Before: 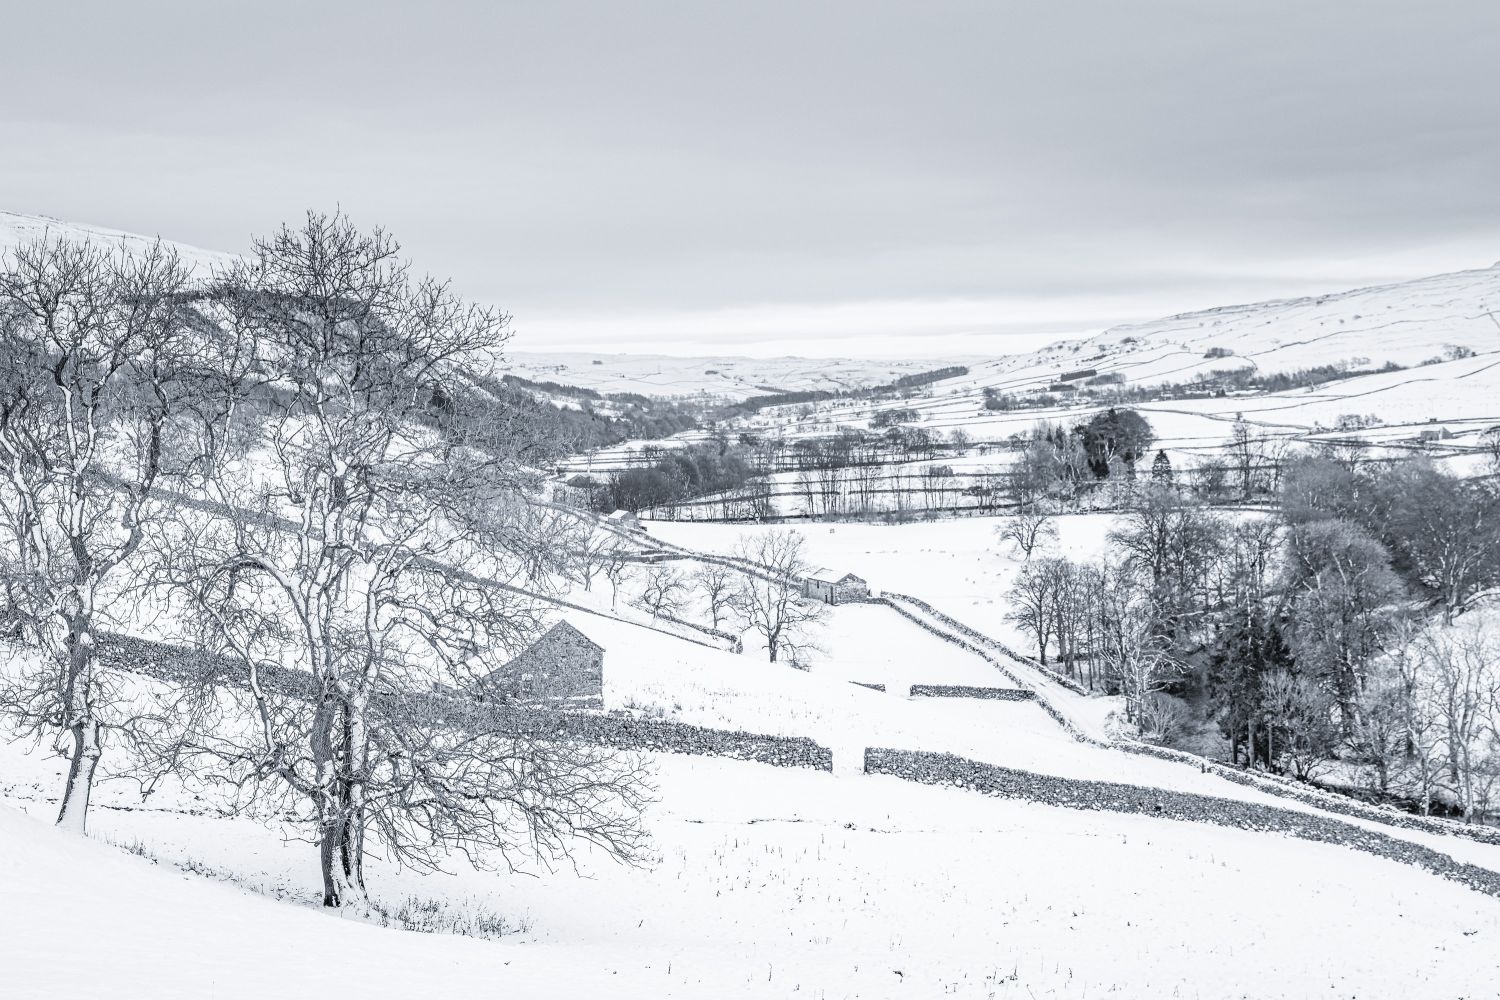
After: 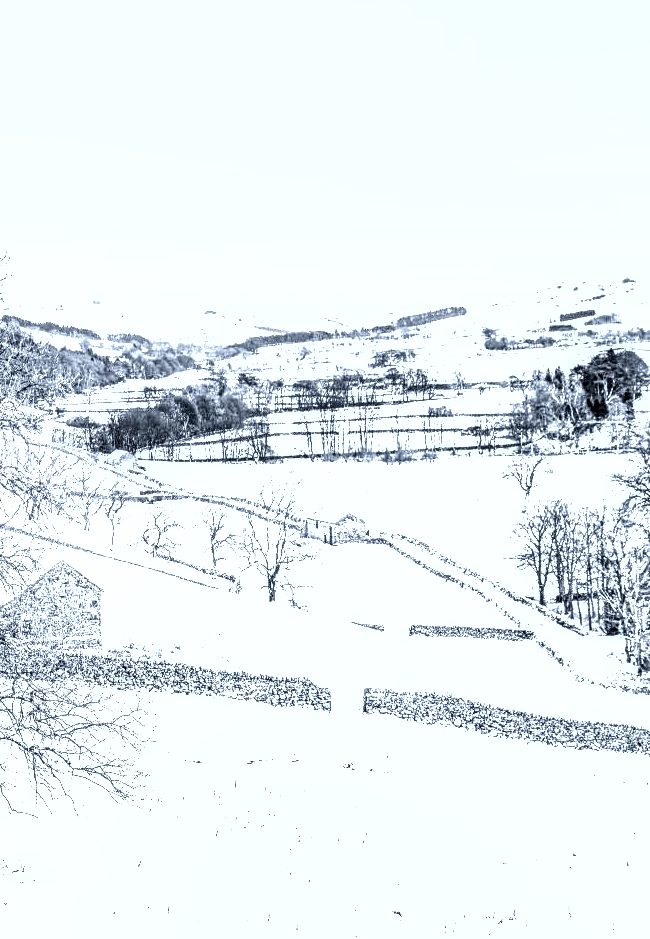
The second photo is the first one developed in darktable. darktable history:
exposure: black level correction 0, exposure 1.379 EV, compensate exposure bias true, compensate highlight preservation false
local contrast: highlights 19%, detail 186%
contrast brightness saturation: contrast 0.1, saturation -0.36
tone equalizer: on, module defaults
color calibration: x 0.37, y 0.382, temperature 4313.32 K
crop: left 33.452%, top 6.025%, right 23.155%
shadows and highlights: radius 125.46, shadows 30.51, highlights -30.51, low approximation 0.01, soften with gaussian
